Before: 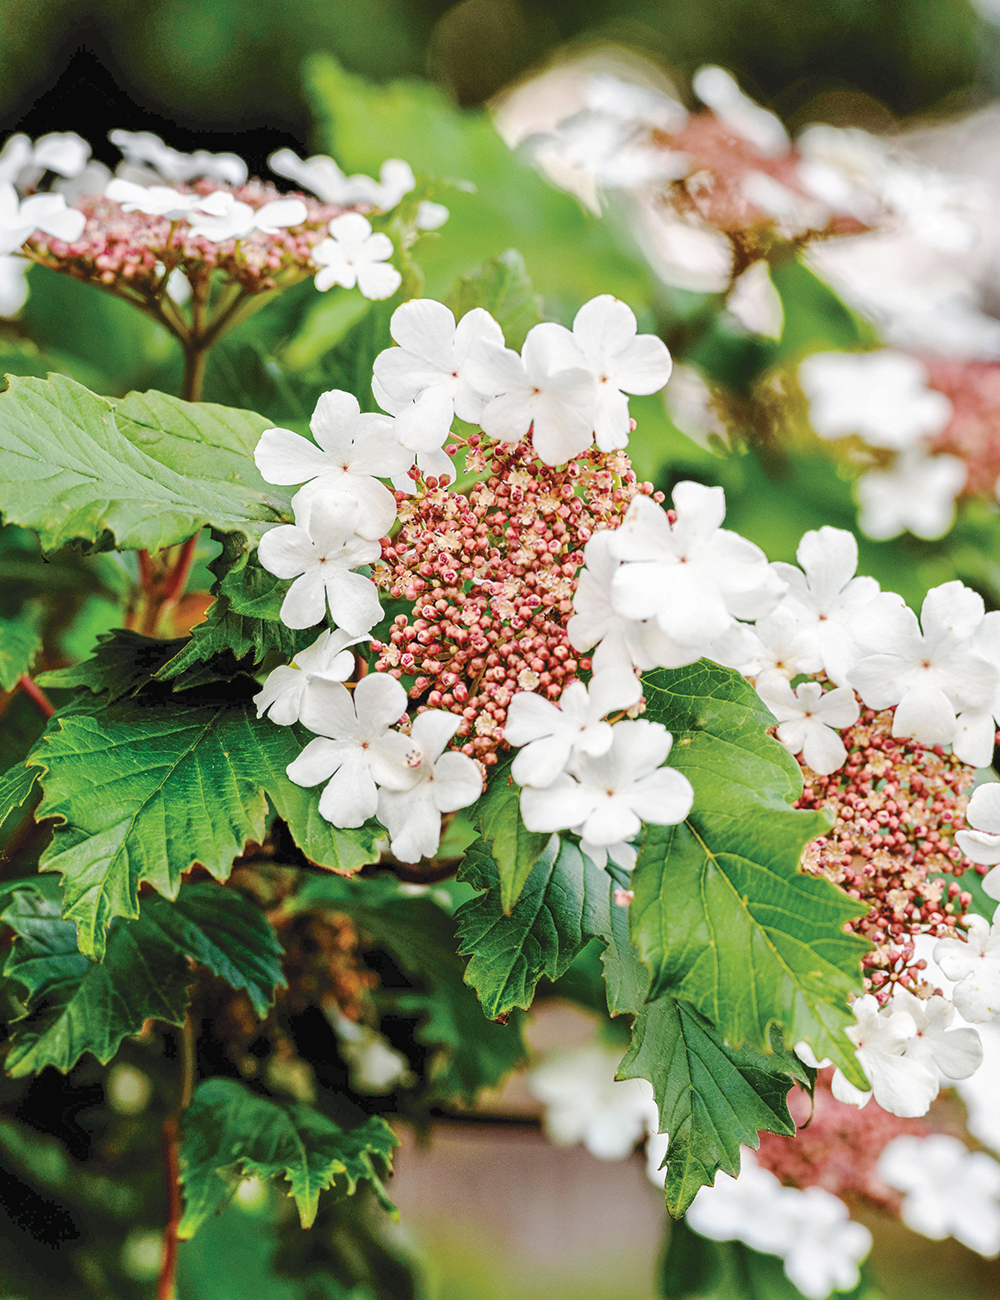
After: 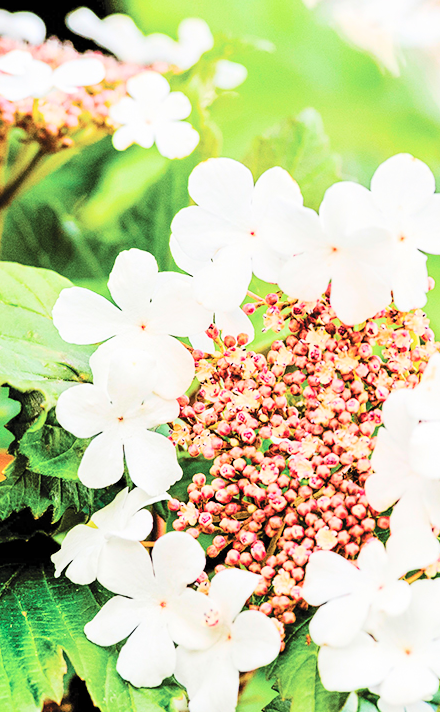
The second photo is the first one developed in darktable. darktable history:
contrast brightness saturation: saturation -0.05
crop: left 20.248%, top 10.86%, right 35.675%, bottom 34.321%
tone curve: curves: ch0 [(0, 0) (0.004, 0) (0.133, 0.071) (0.325, 0.456) (0.832, 0.957) (1, 1)], color space Lab, linked channels, preserve colors none
